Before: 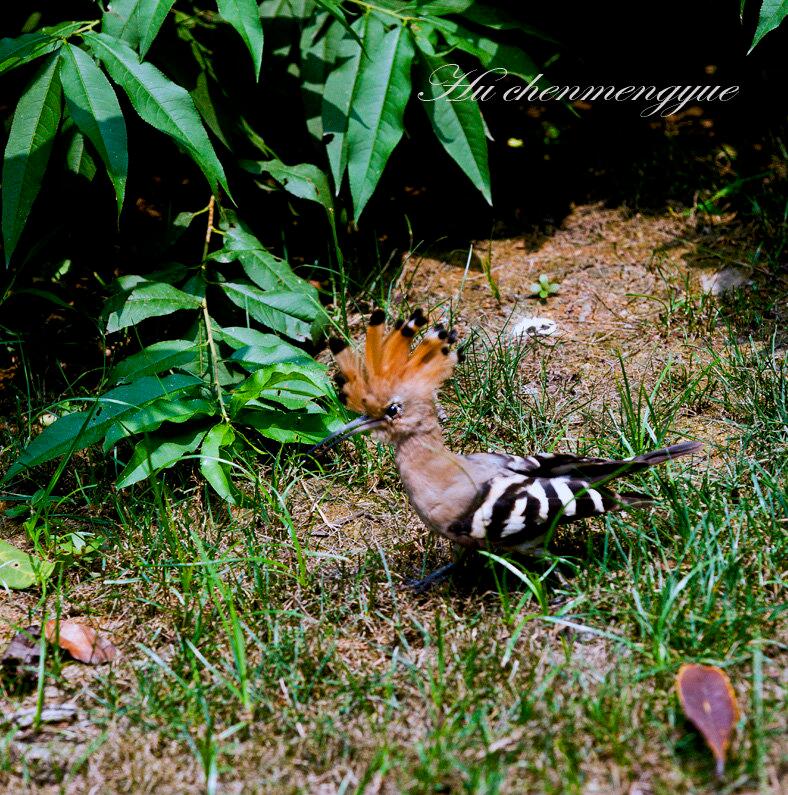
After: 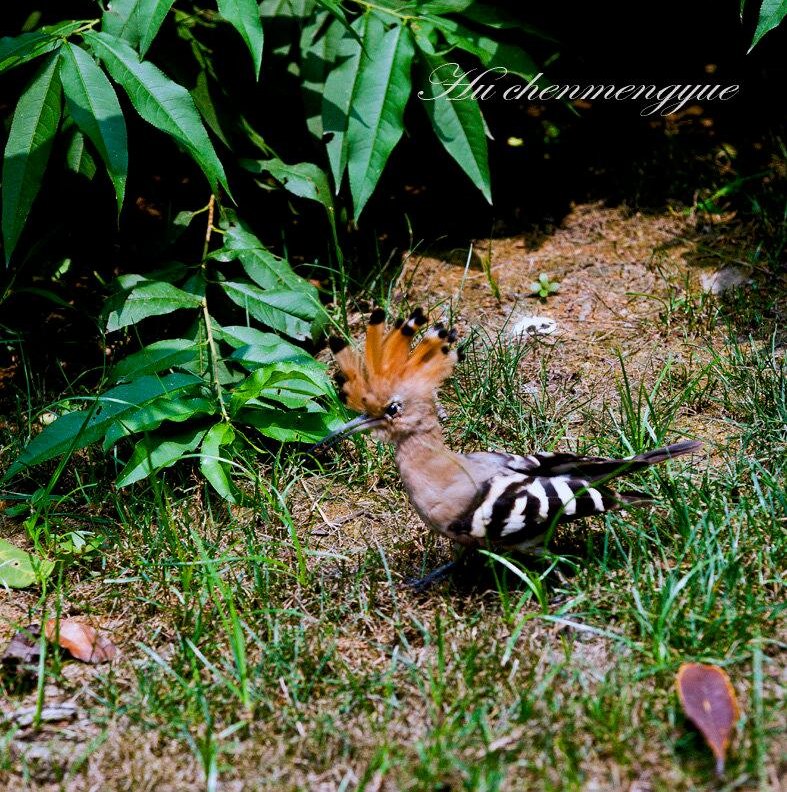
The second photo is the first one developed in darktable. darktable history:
crop: top 0.241%, bottom 0.114%
